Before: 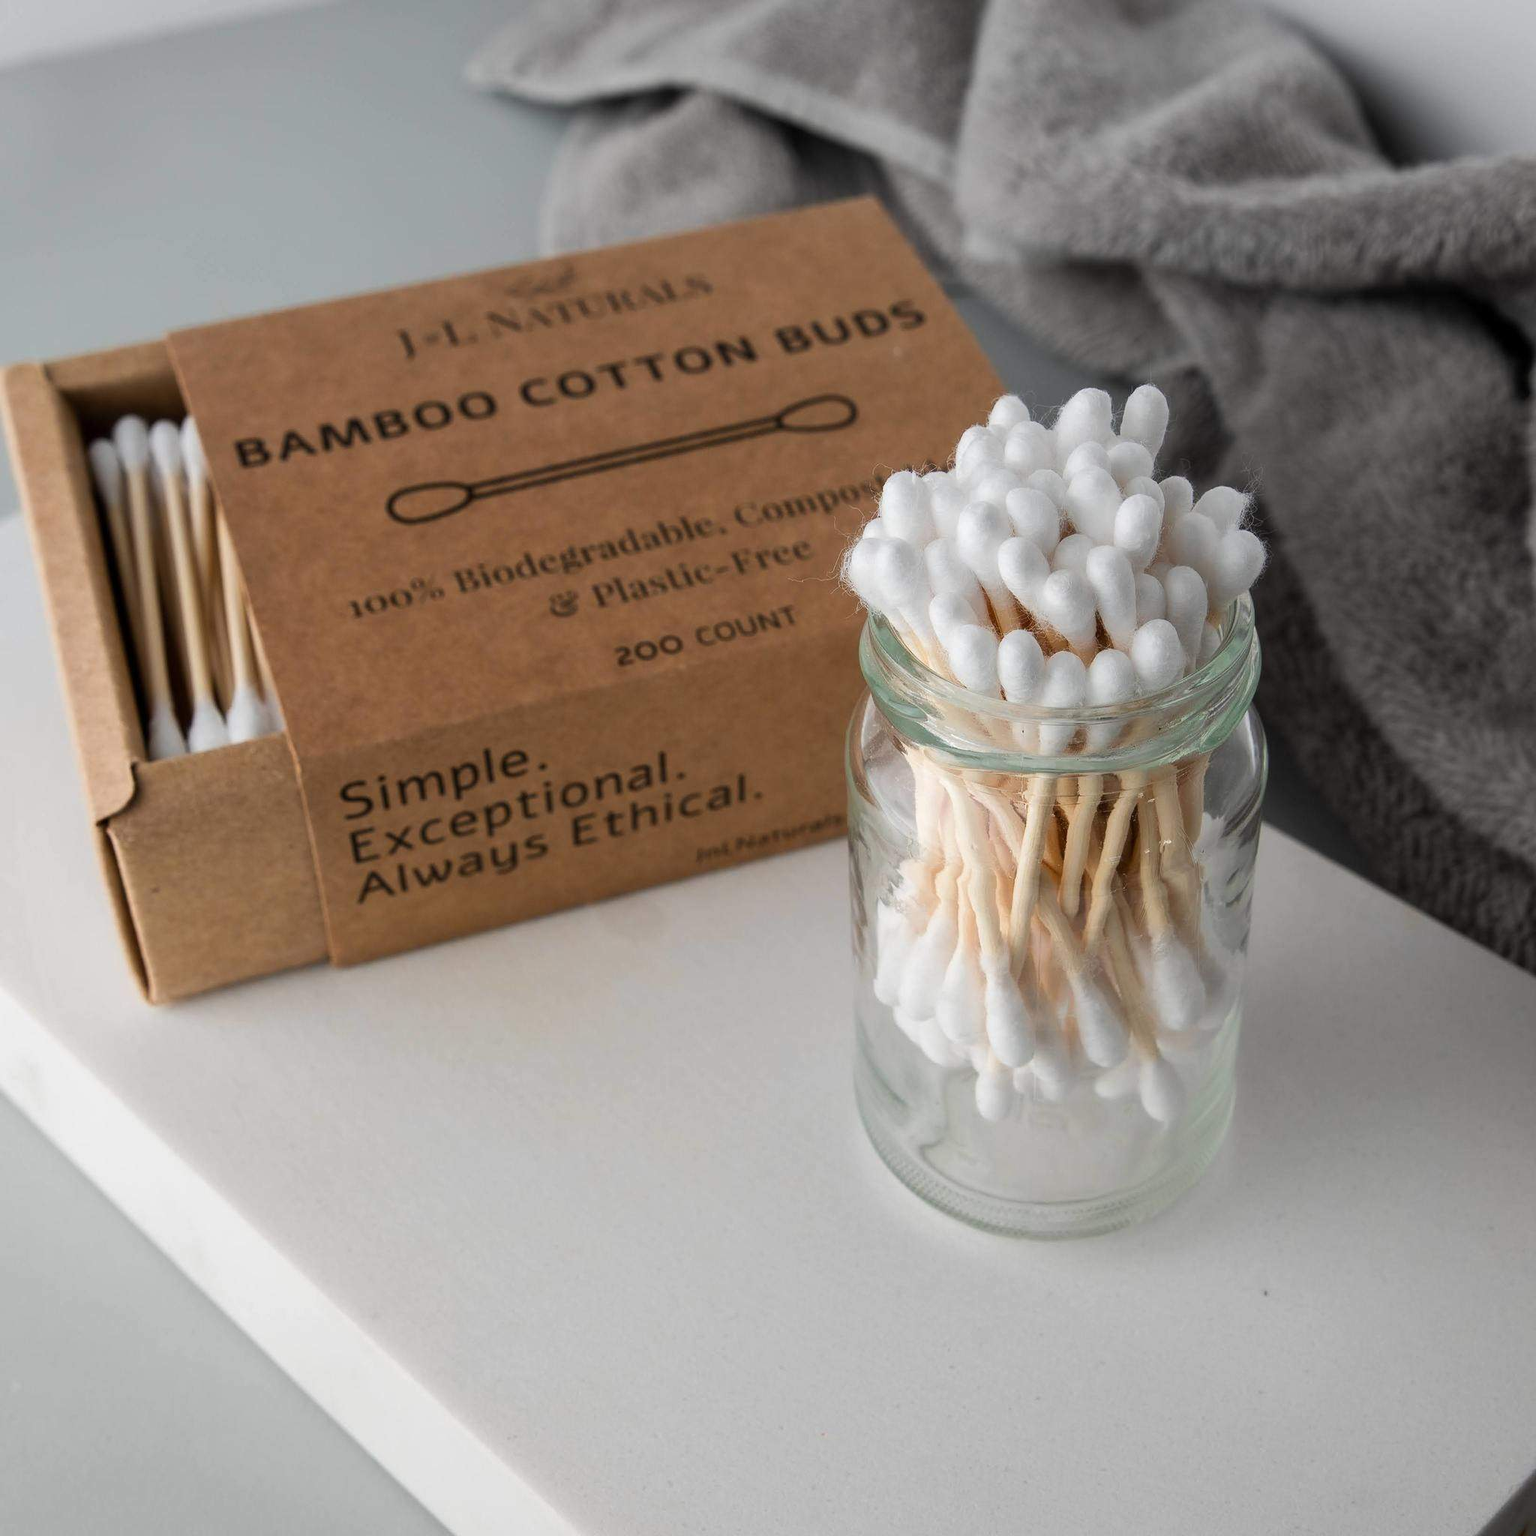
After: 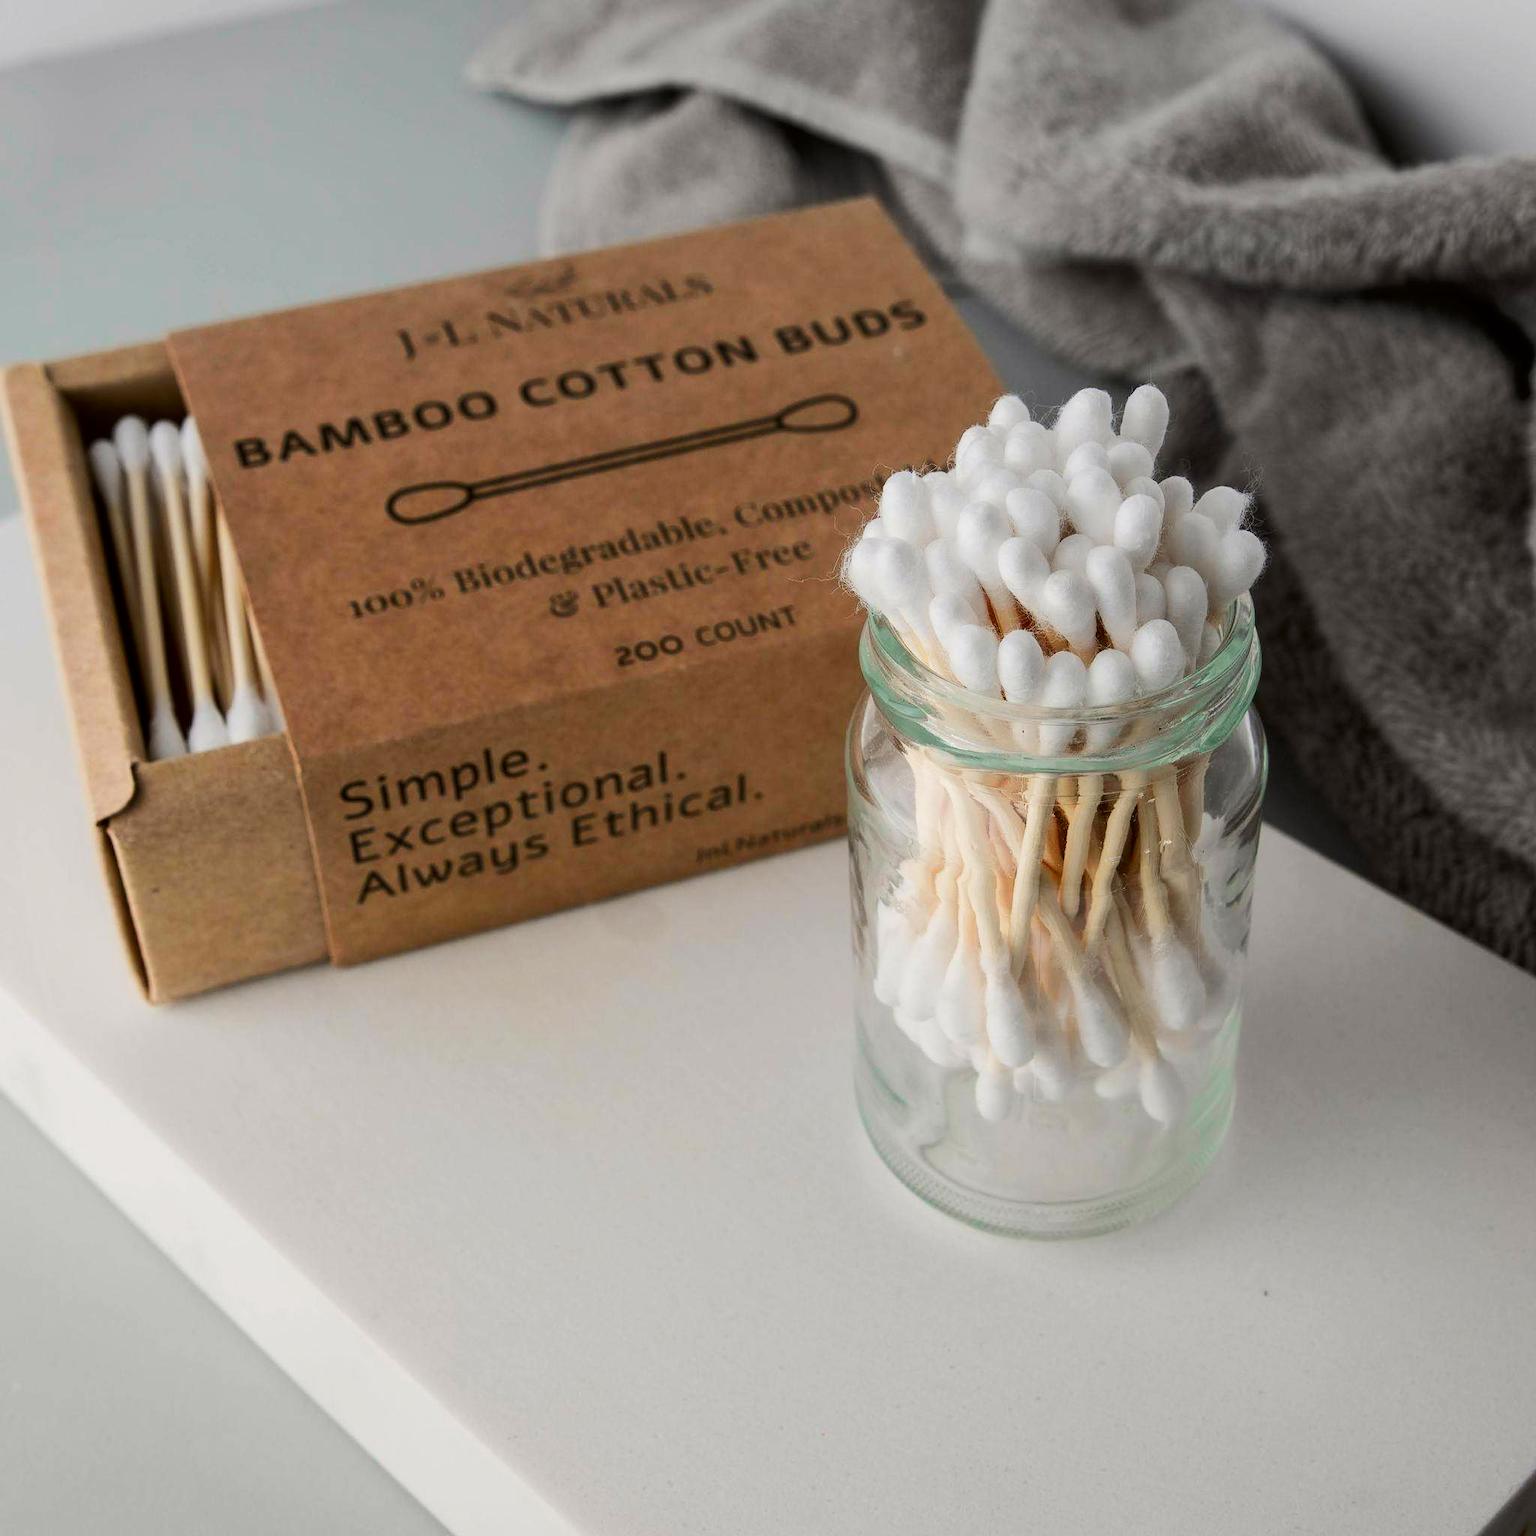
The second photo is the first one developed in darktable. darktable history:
tone curve: curves: ch0 [(0, 0) (0.068, 0.031) (0.175, 0.132) (0.337, 0.304) (0.498, 0.511) (0.748, 0.762) (0.993, 0.954)]; ch1 [(0, 0) (0.294, 0.184) (0.359, 0.34) (0.362, 0.35) (0.43, 0.41) (0.476, 0.457) (0.499, 0.5) (0.529, 0.523) (0.677, 0.762) (1, 1)]; ch2 [(0, 0) (0.431, 0.419) (0.495, 0.502) (0.524, 0.534) (0.557, 0.56) (0.634, 0.654) (0.728, 0.722) (1, 1)], color space Lab, independent channels, preserve colors none
